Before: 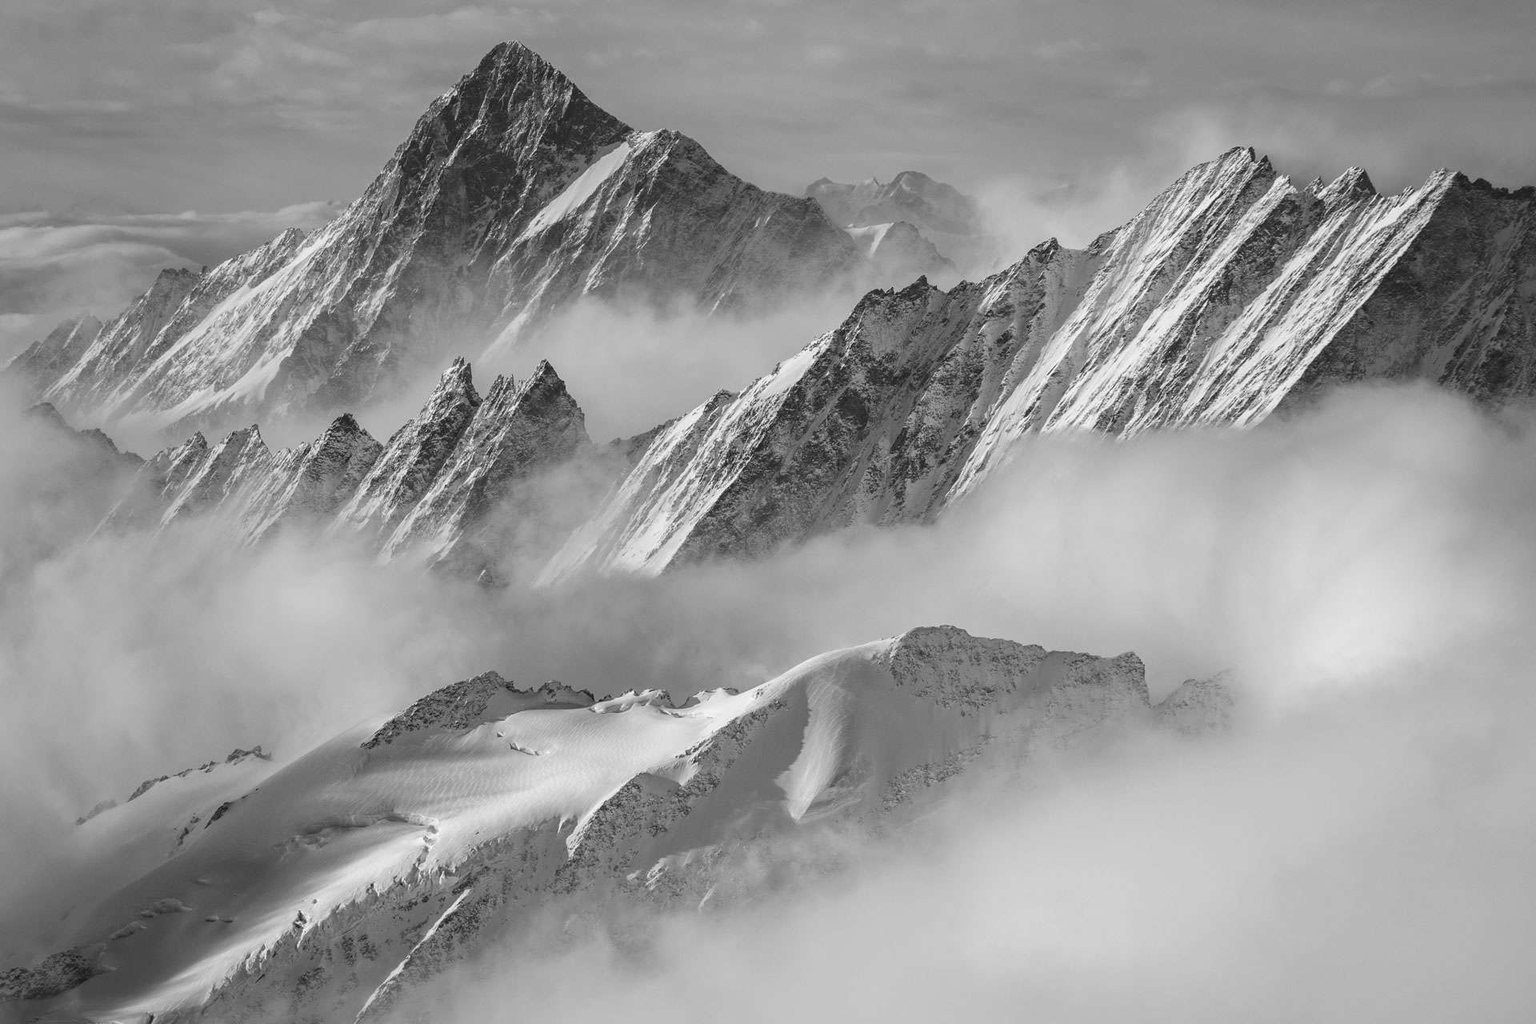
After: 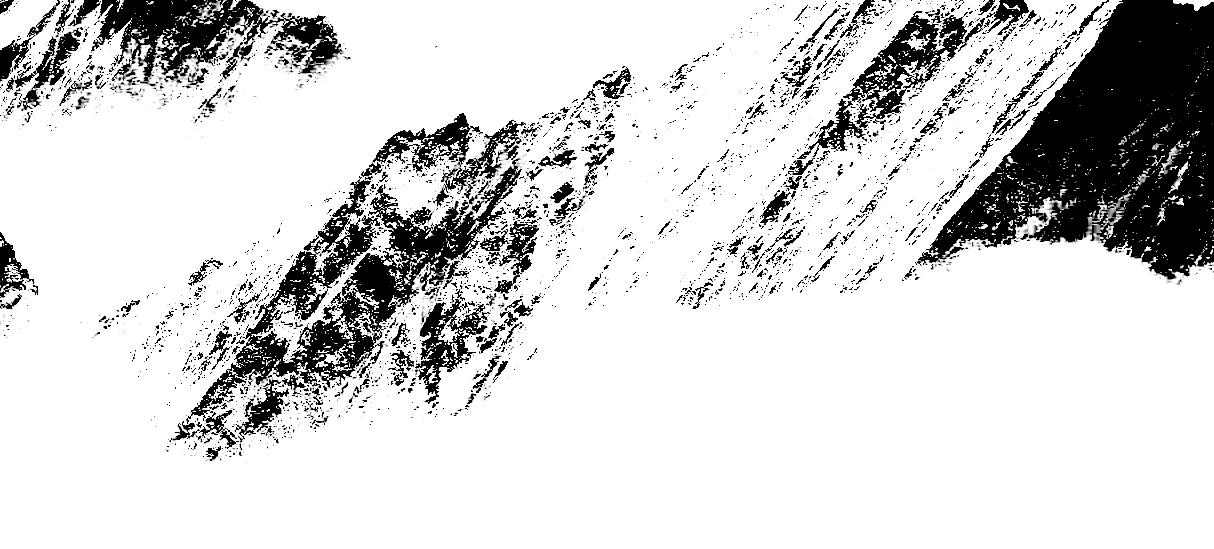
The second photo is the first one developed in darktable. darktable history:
exposure: black level correction 0.099, exposure 3.04 EV, compensate exposure bias true, compensate highlight preservation false
crop: left 36.066%, top 18.068%, right 0.654%, bottom 39%
